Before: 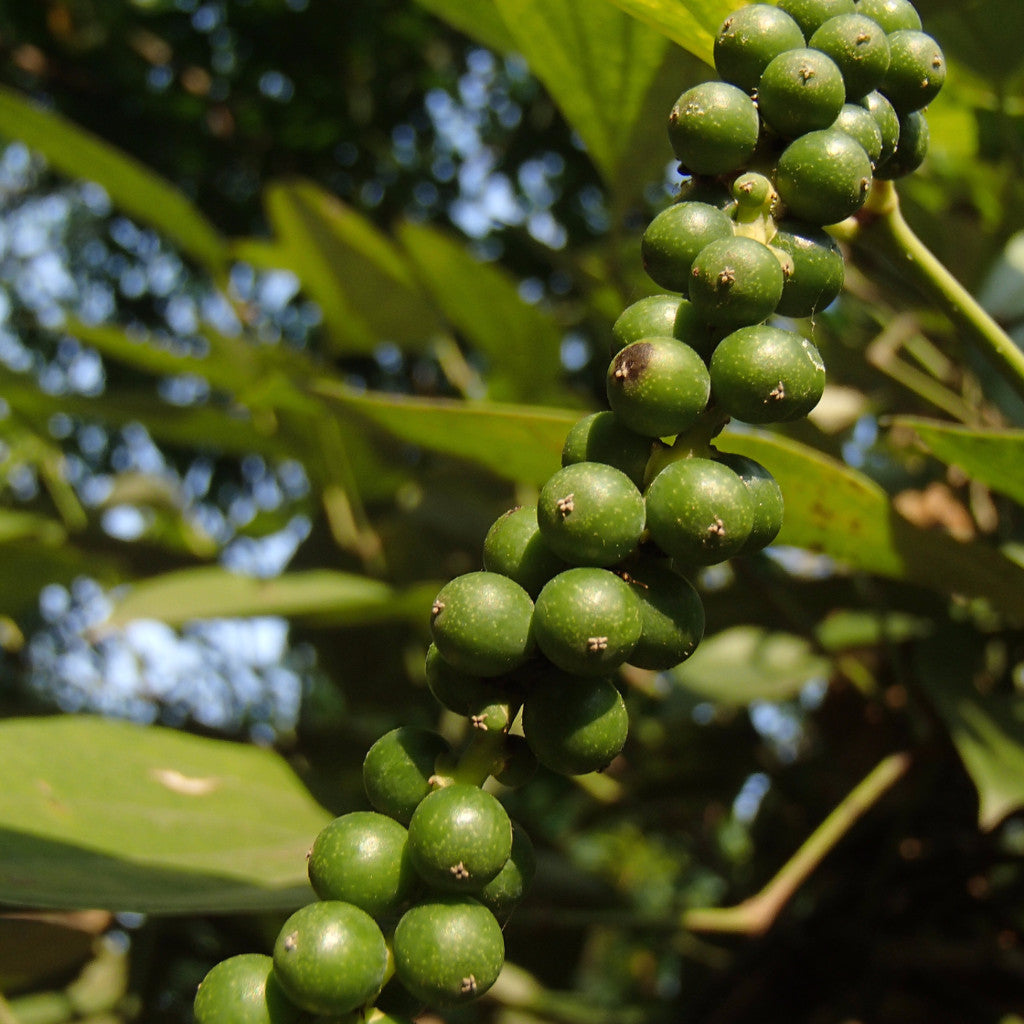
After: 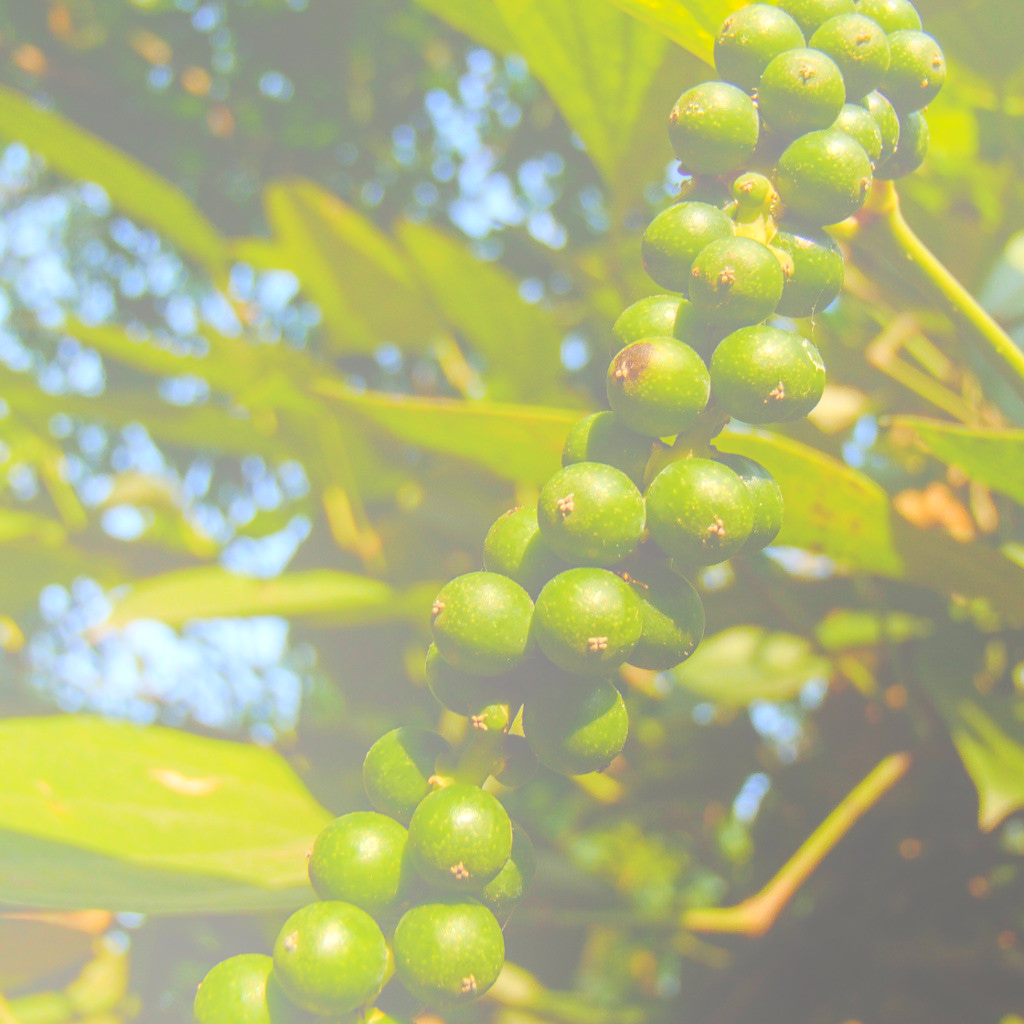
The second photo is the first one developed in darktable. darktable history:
local contrast: on, module defaults
bloom: size 85%, threshold 5%, strength 85%
color balance rgb: perceptual saturation grading › global saturation 20%, global vibrance 20%
